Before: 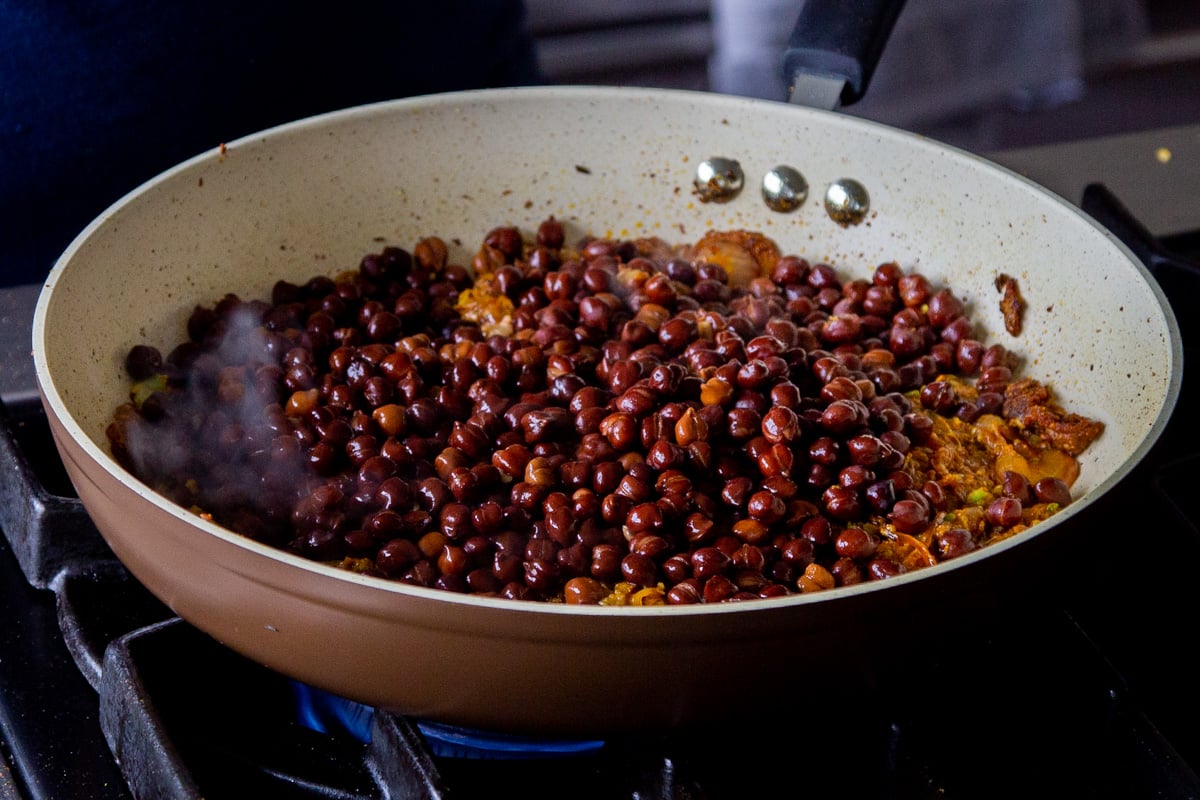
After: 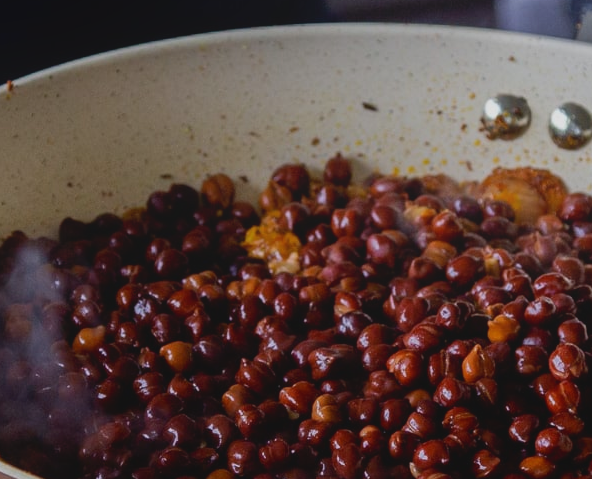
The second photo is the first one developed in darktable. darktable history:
contrast brightness saturation: contrast -0.07, brightness -0.034, saturation -0.106
crop: left 17.774%, top 7.926%, right 32.829%, bottom 32.18%
local contrast: highlights 68%, shadows 64%, detail 80%, midtone range 0.321
